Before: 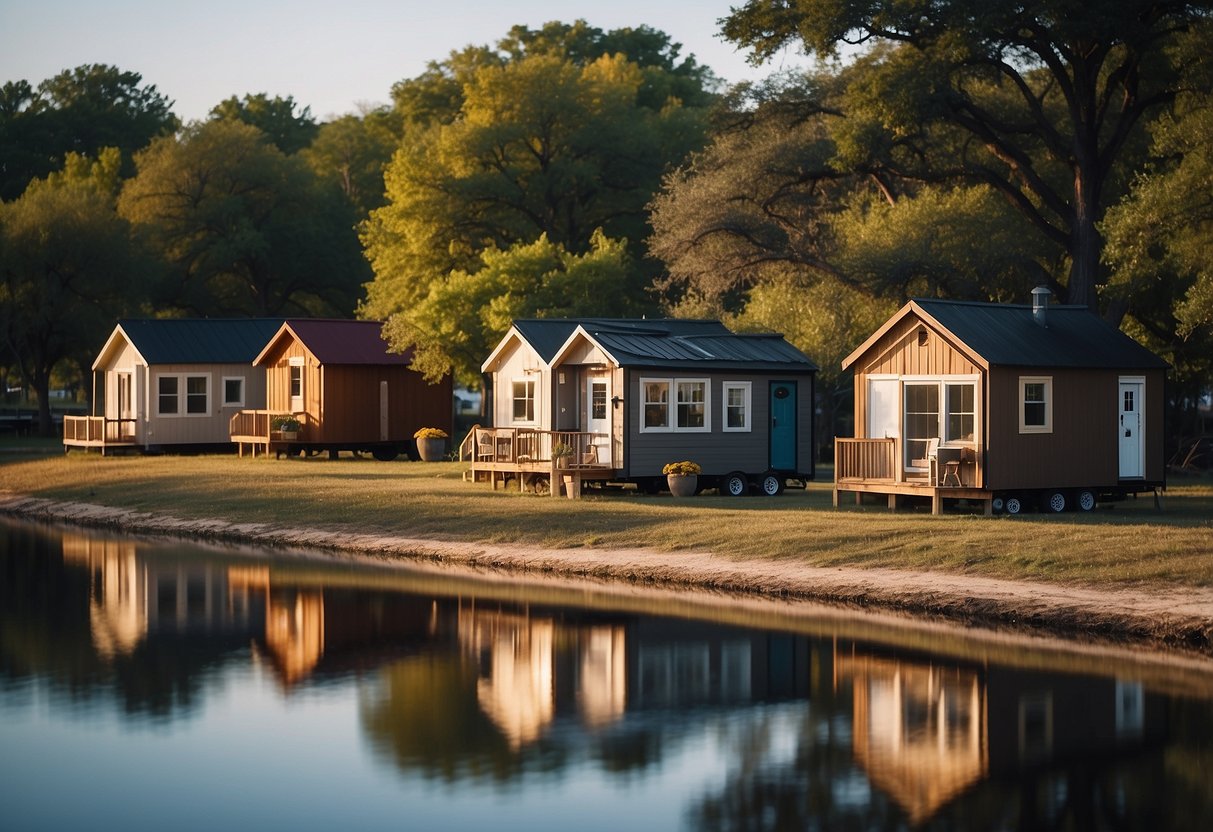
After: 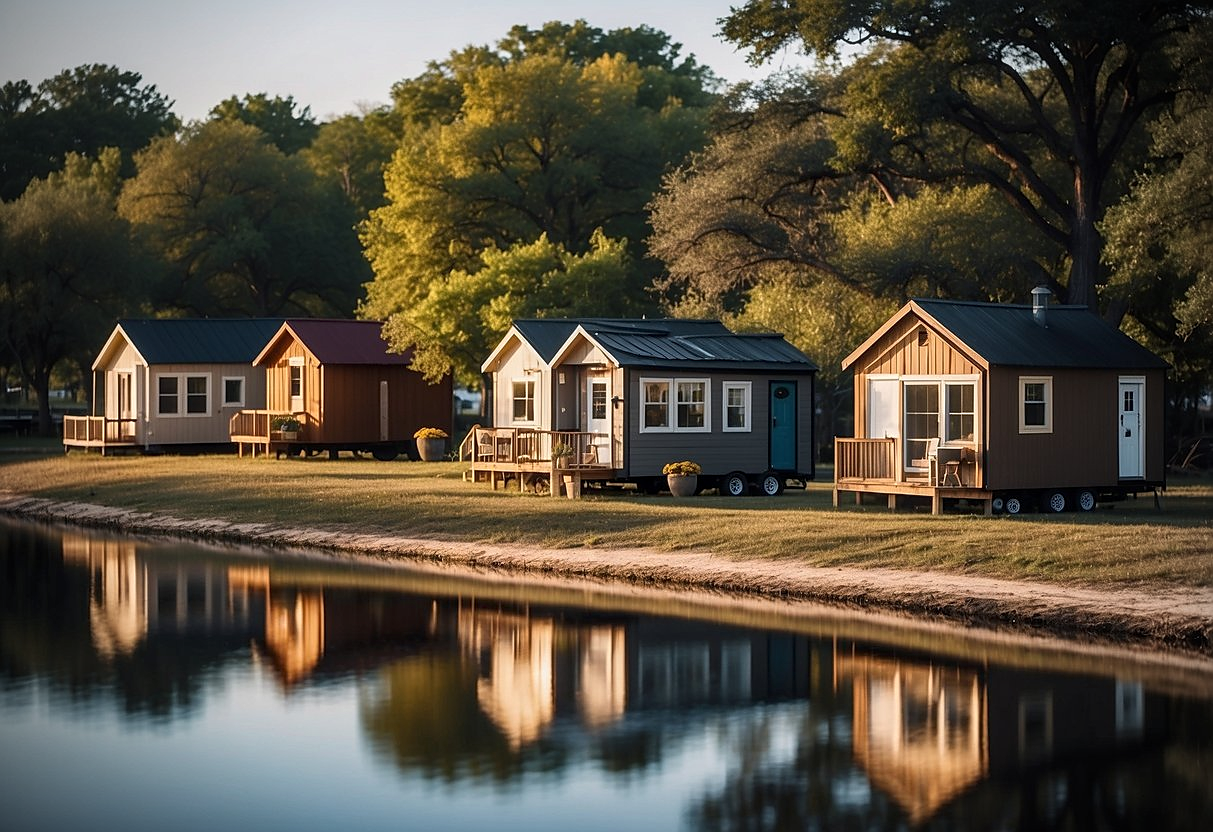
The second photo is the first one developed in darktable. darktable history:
vignetting: on, module defaults
contrast brightness saturation: contrast 0.1, brightness 0.02, saturation 0.02
sharpen: radius 1.864, amount 0.398, threshold 1.271
local contrast: on, module defaults
